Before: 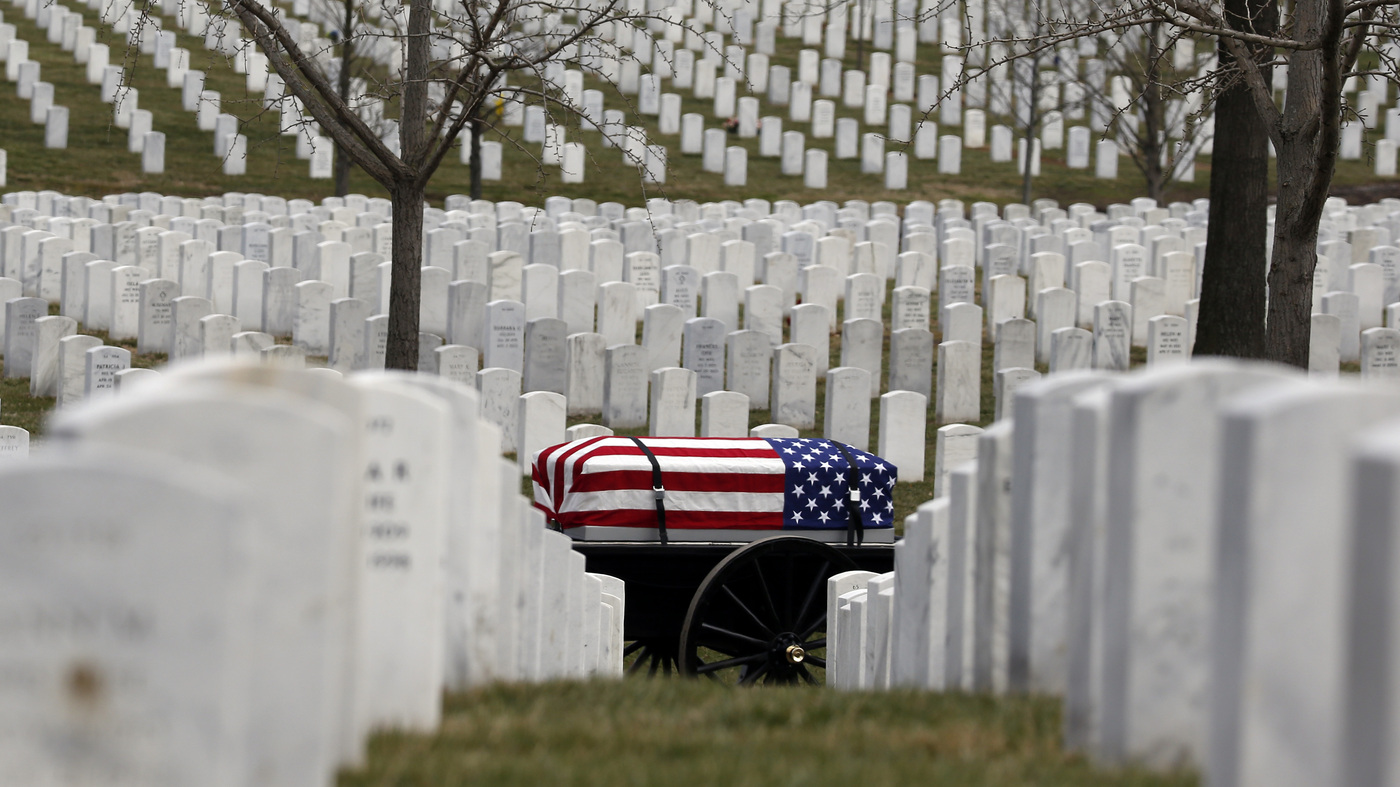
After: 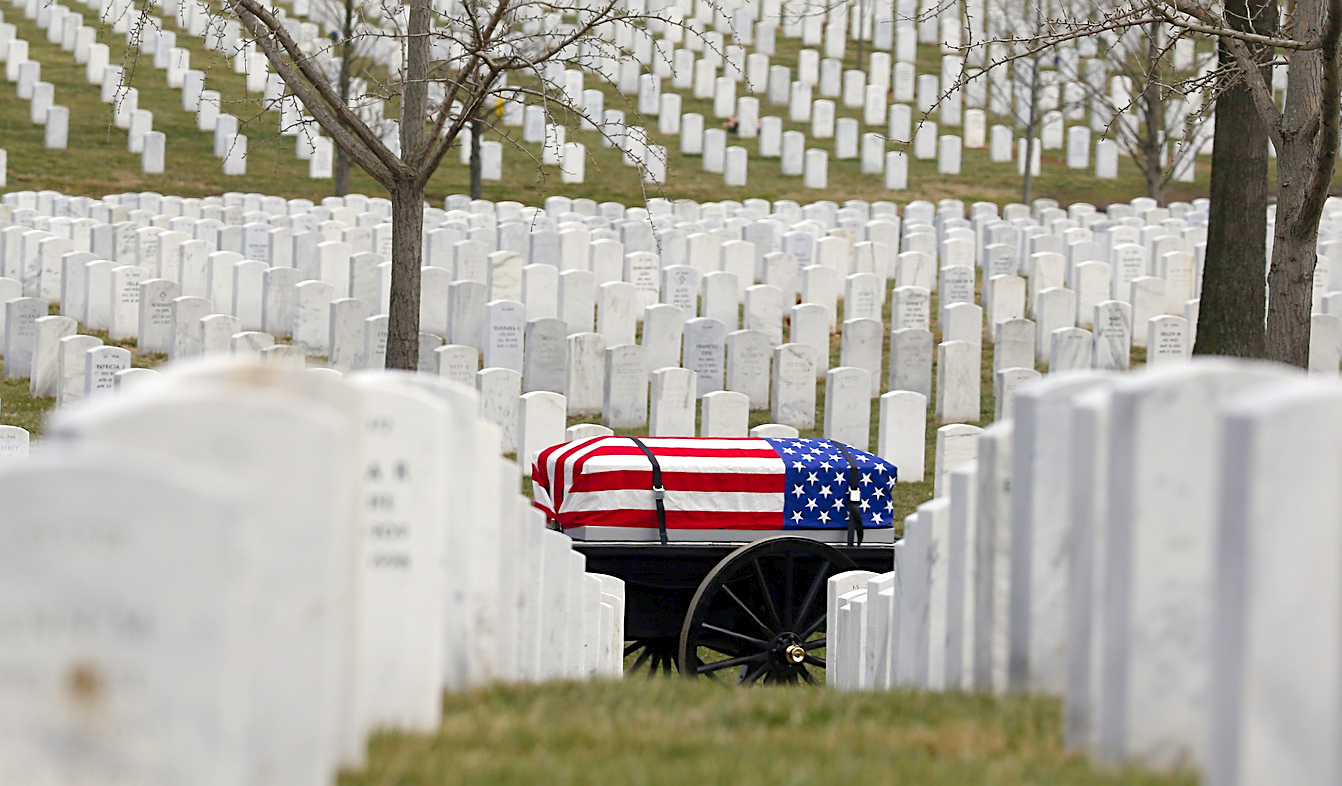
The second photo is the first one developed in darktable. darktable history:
sharpen: on, module defaults
levels: levels [0, 0.397, 0.955]
crop: right 4.126%, bottom 0.031%
